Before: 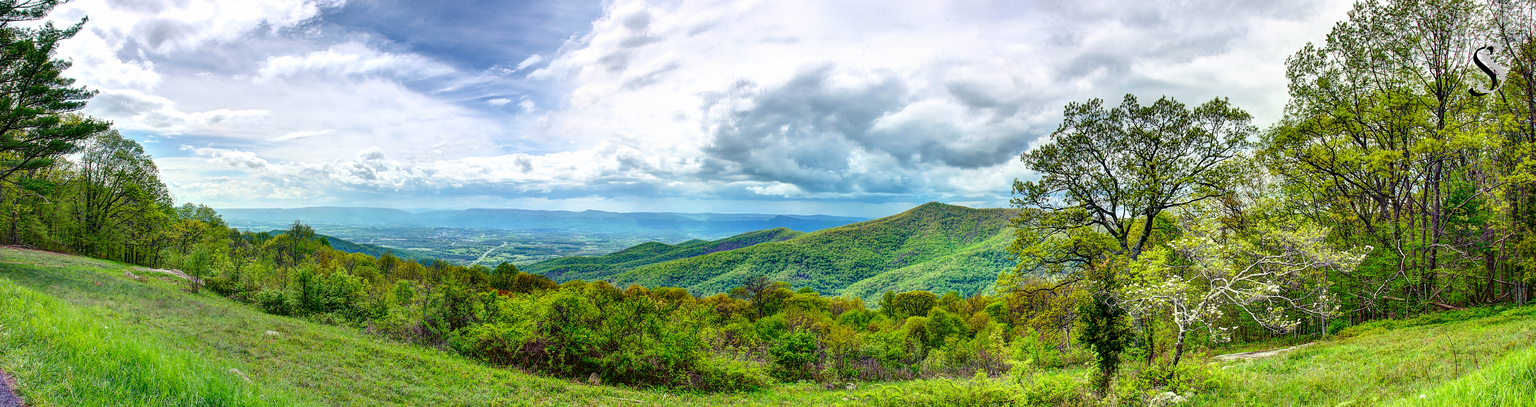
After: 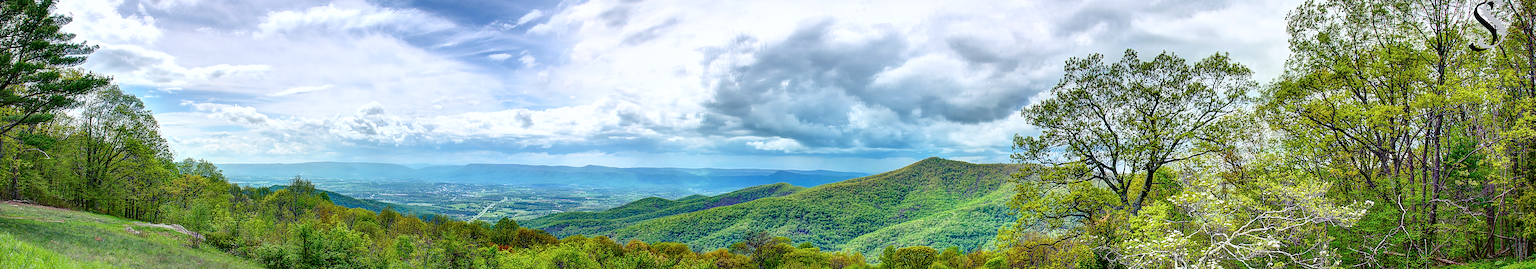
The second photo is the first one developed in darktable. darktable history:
crop: top 11.148%, bottom 22.623%
color correction: highlights a* -0.117, highlights b* -5.32, shadows a* -0.123, shadows b* -0.139
sharpen: amount 0.588
